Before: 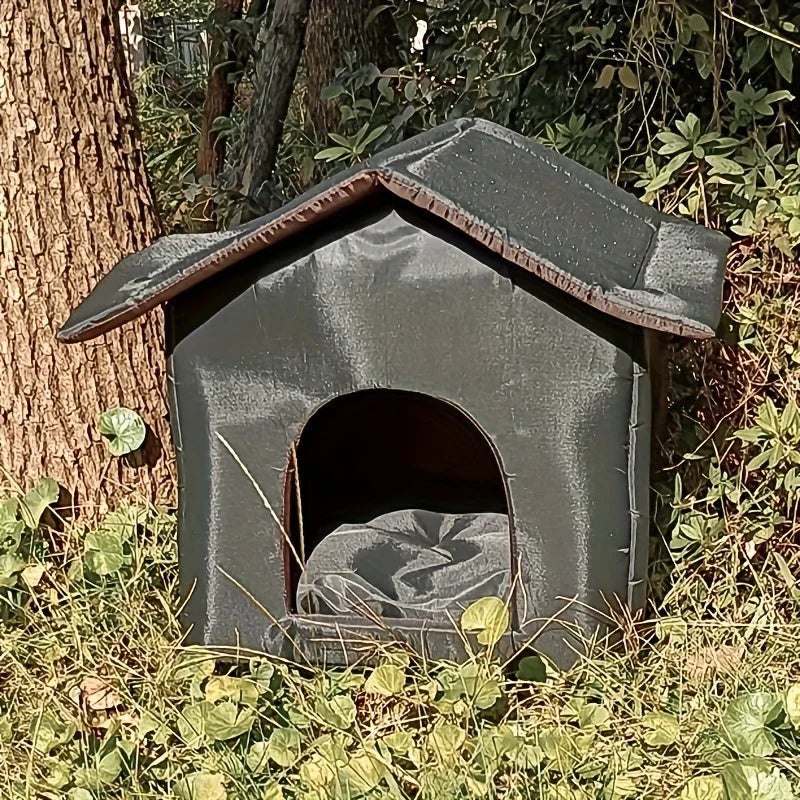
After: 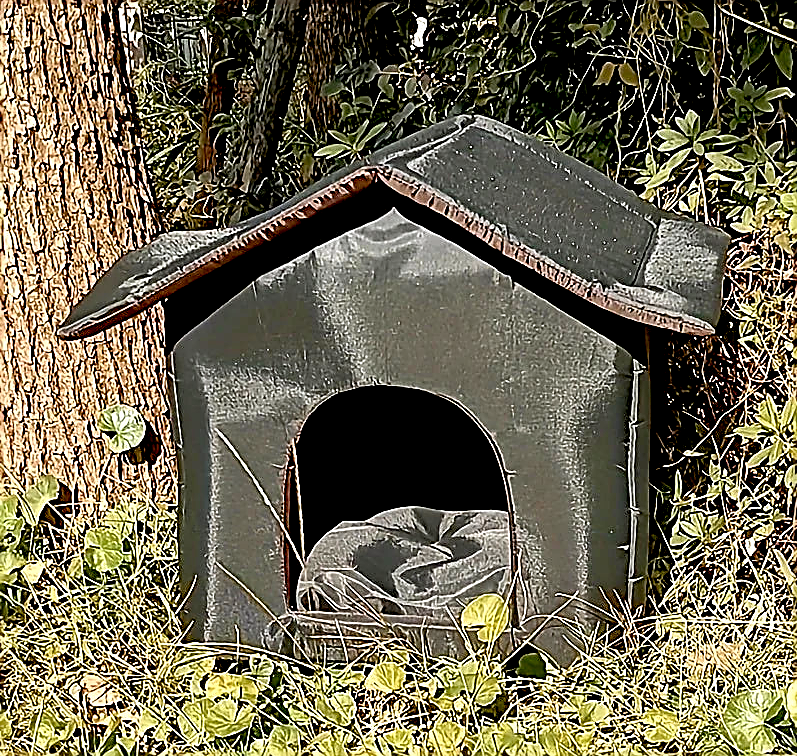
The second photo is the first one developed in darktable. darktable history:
sharpen: radius 1.4, amount 1.25, threshold 0.7
crop: top 0.448%, right 0.264%, bottom 5.045%
exposure: black level correction 0.025, exposure 0.182 EV, compensate highlight preservation false
color balance: lift [1, 1, 0.999, 1.001], gamma [1, 1.003, 1.005, 0.995], gain [1, 0.992, 0.988, 1.012], contrast 5%, output saturation 110%
